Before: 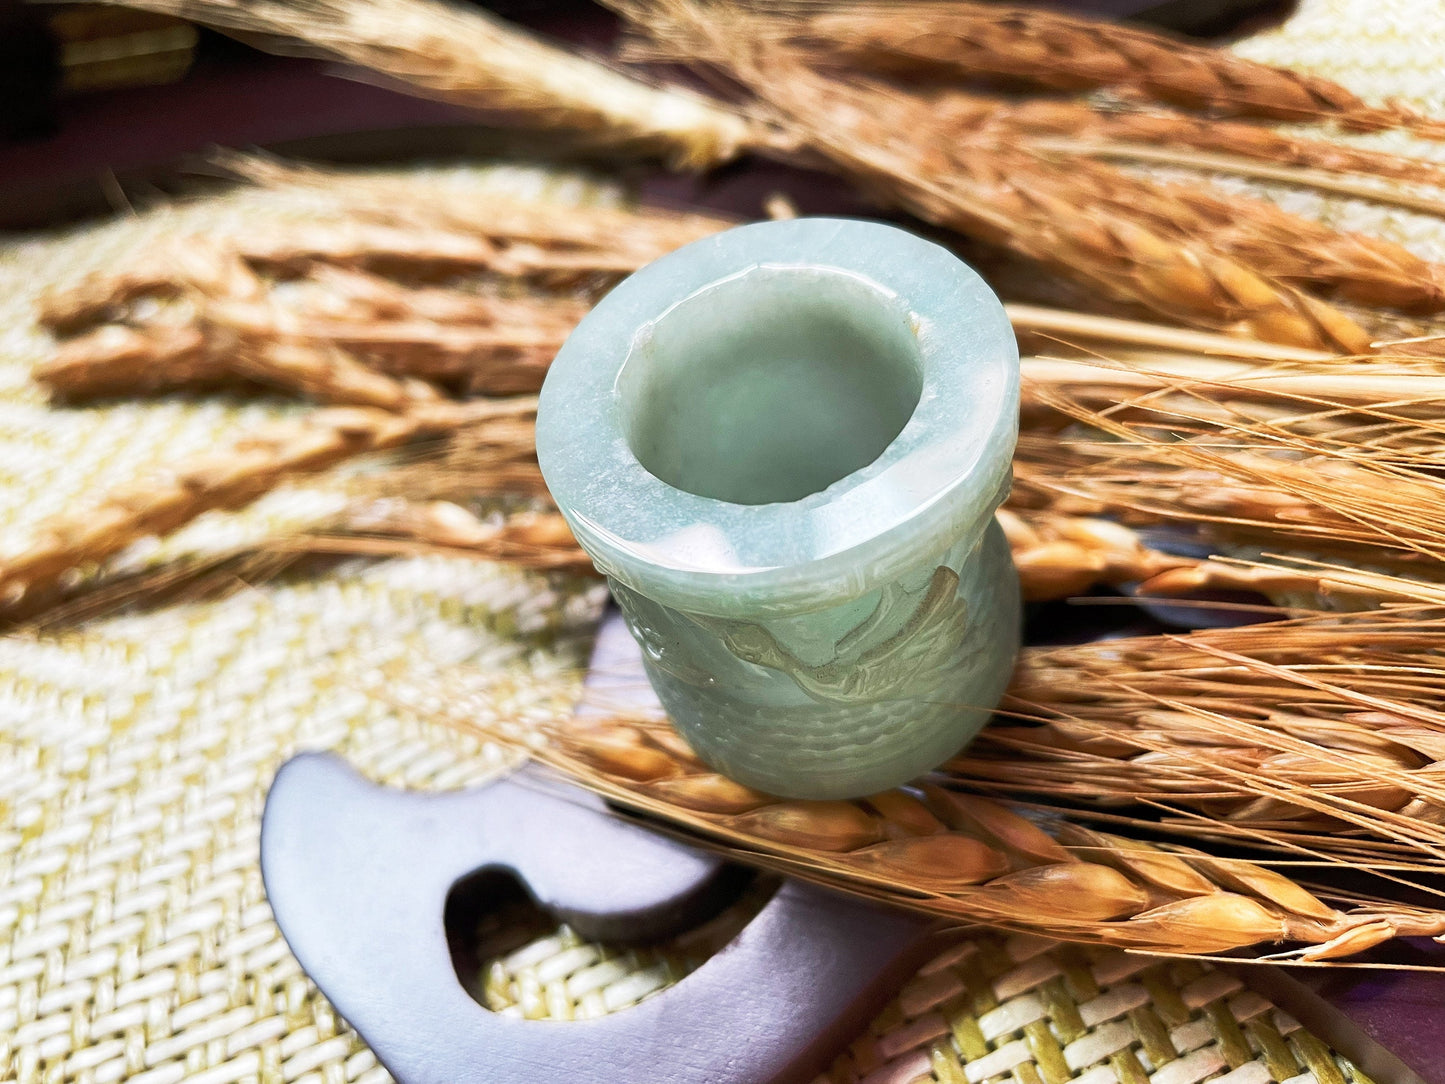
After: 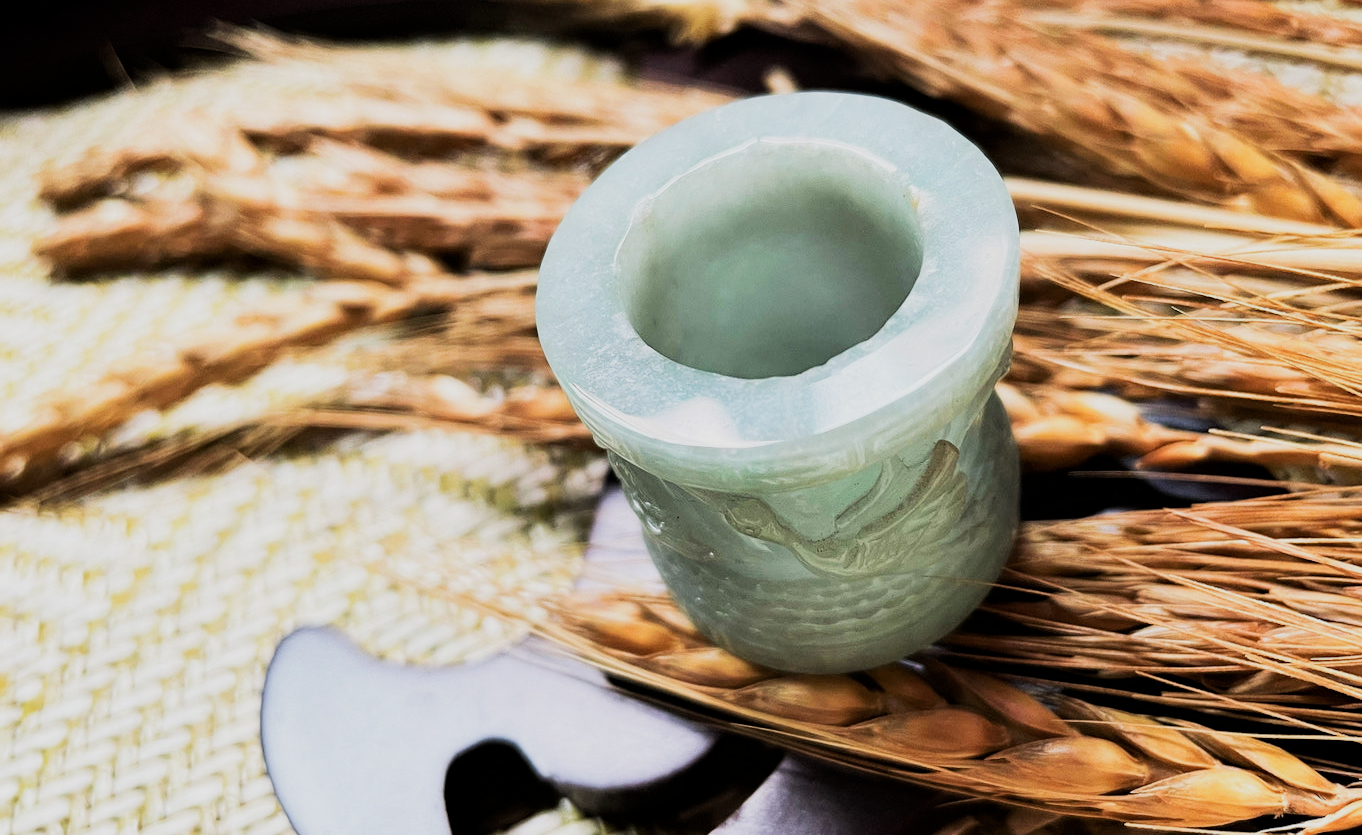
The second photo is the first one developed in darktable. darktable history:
filmic rgb: black relative exposure -5 EV, hardness 2.88, contrast 1.3, highlights saturation mix -30%
crop and rotate: angle 0.03°, top 11.643%, right 5.651%, bottom 11.189%
